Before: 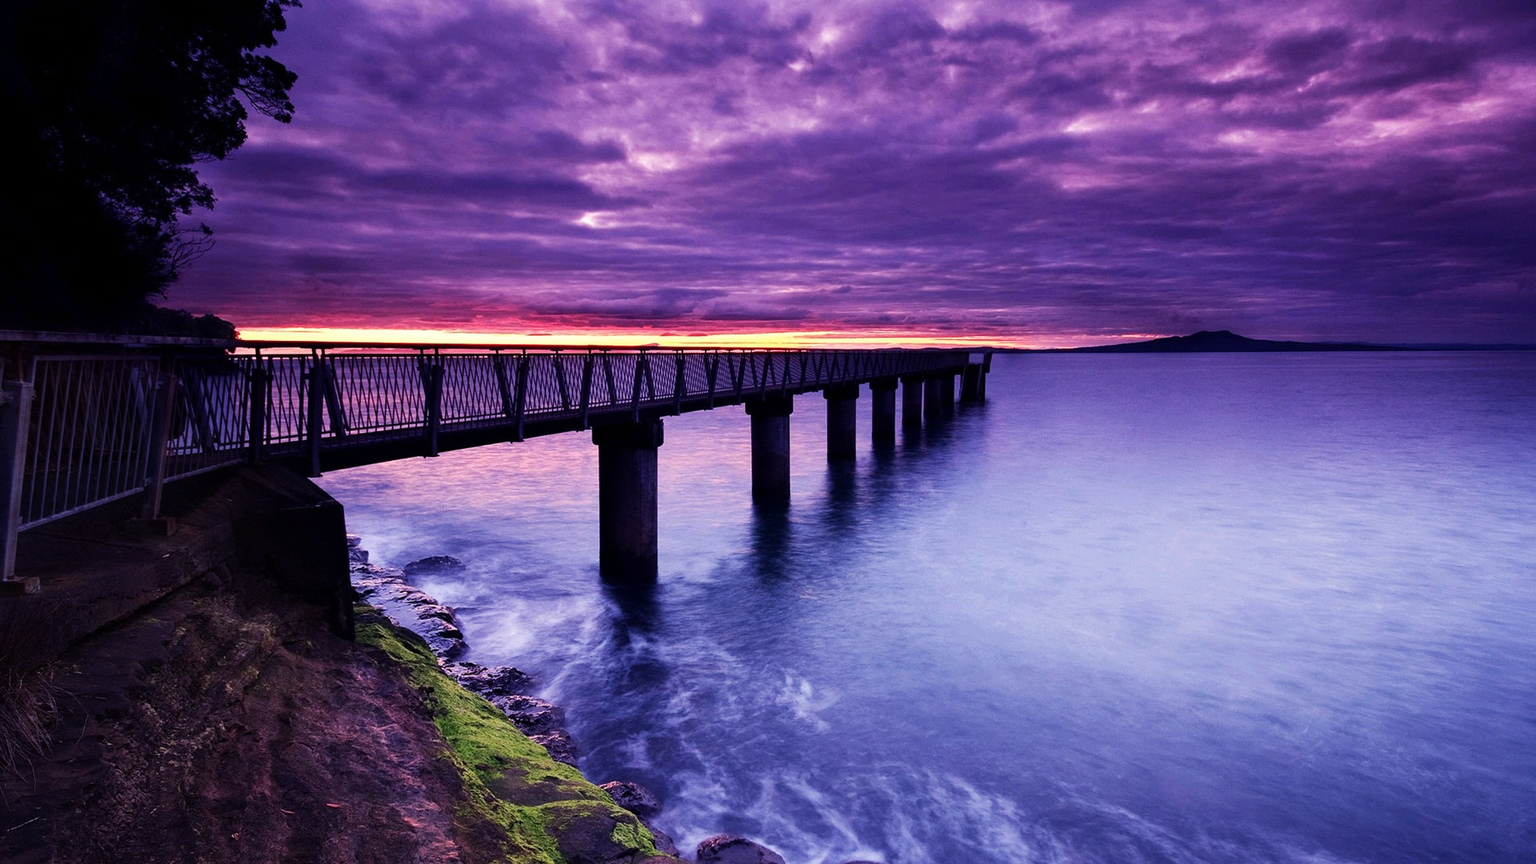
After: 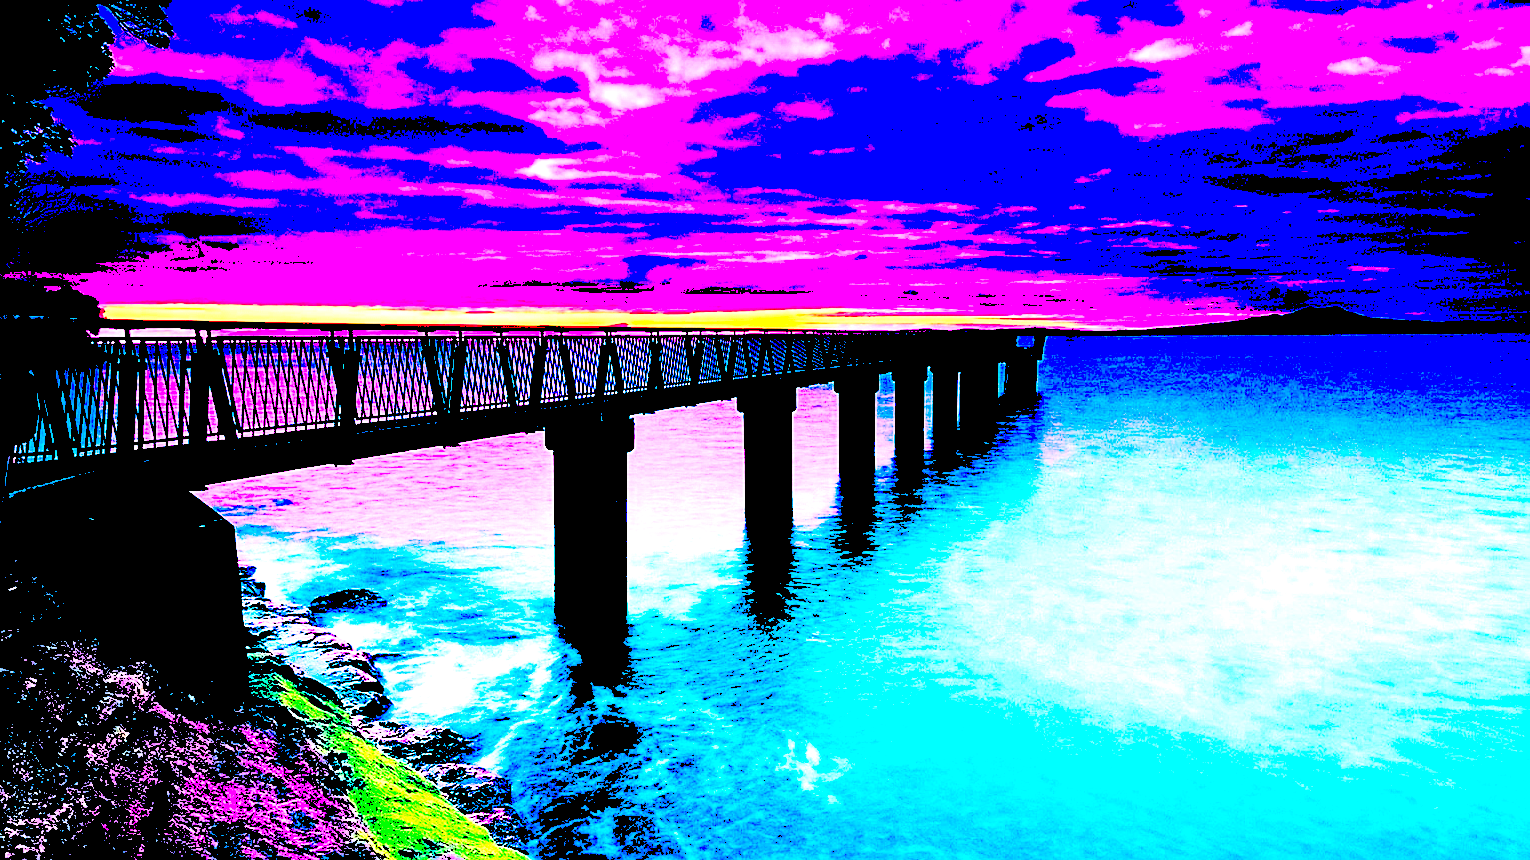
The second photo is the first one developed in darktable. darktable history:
crop and rotate: left 10.196%, top 9.877%, right 10.067%, bottom 10.431%
haze removal: strength 0.282, distance 0.252, compatibility mode true, adaptive false
levels: black 0.039%, levels [0.246, 0.256, 0.506]
color correction: highlights b* -0.06, saturation 2.16
sharpen: on, module defaults
exposure: exposure 0.826 EV, compensate highlight preservation false
color balance rgb: power › luminance -7.926%, power › chroma 2.276%, power › hue 219.96°, perceptual saturation grading › global saturation 0.09%, perceptual saturation grading › highlights -9.731%, perceptual saturation grading › mid-tones 18.803%, perceptual saturation grading › shadows 29.02%, perceptual brilliance grading › mid-tones 10.29%, perceptual brilliance grading › shadows 15.067%, global vibrance 20%
